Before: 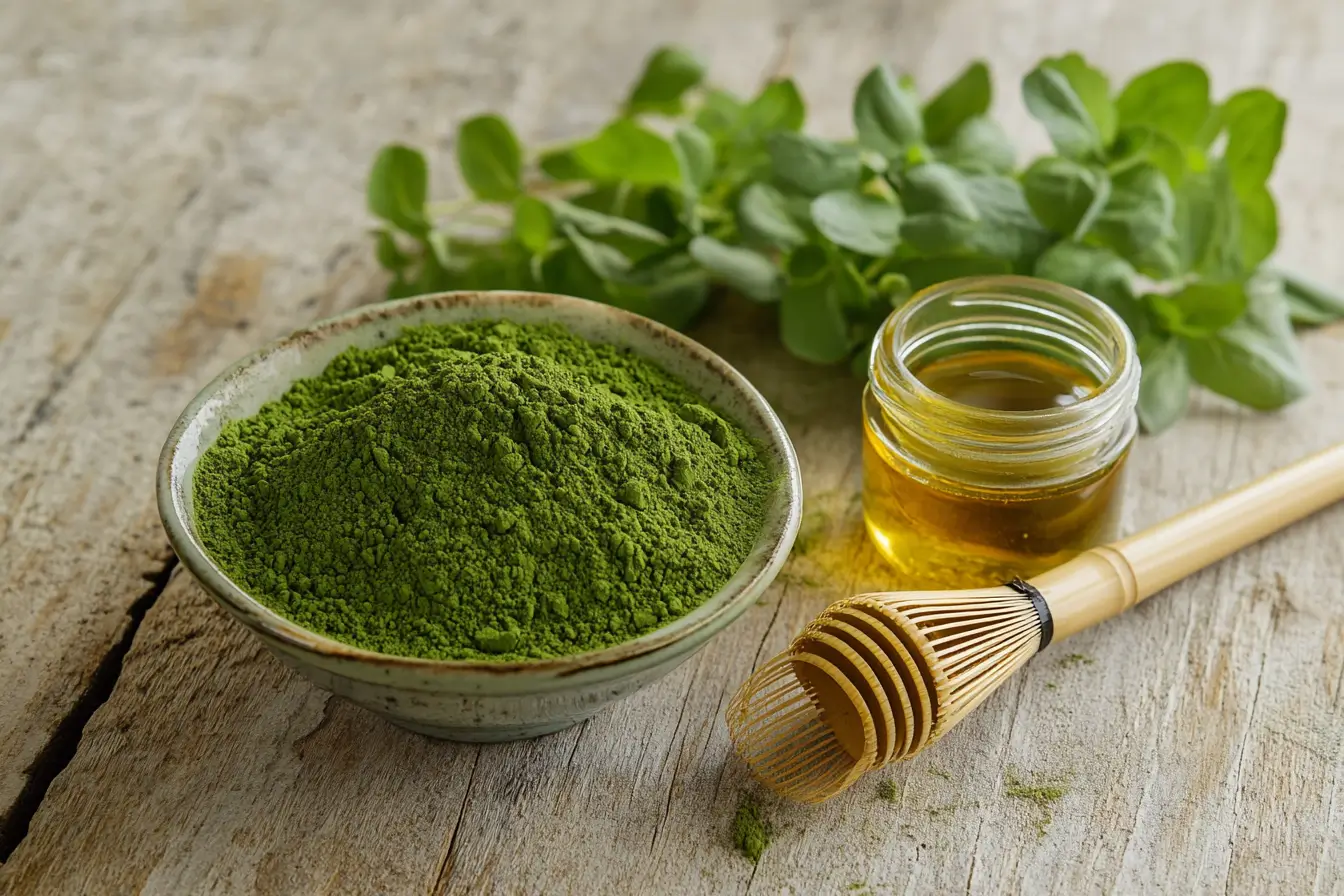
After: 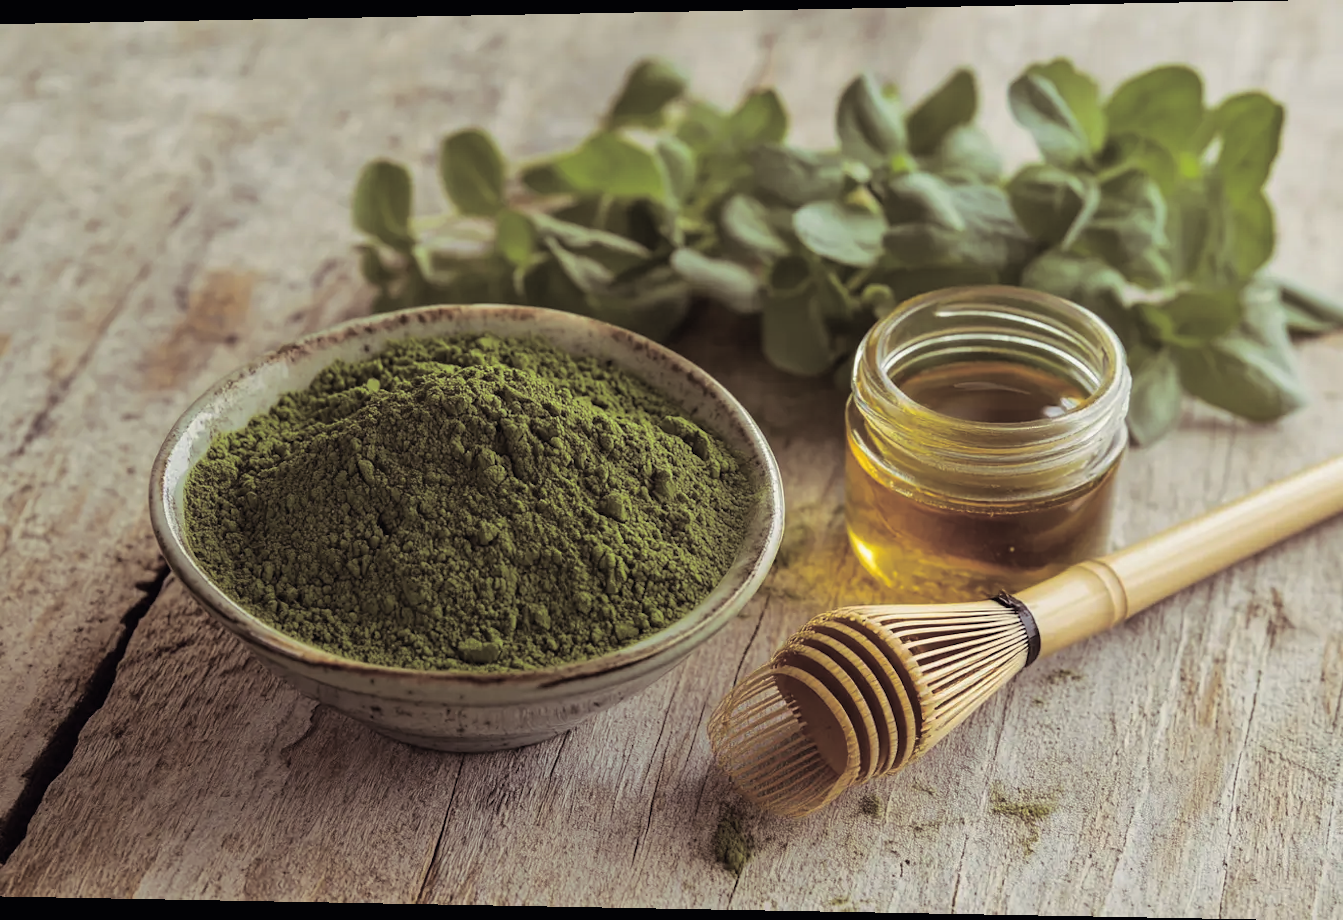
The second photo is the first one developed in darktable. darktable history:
split-toning: shadows › saturation 0.24, highlights › hue 54°, highlights › saturation 0.24
color correction: highlights a* 0.207, highlights b* 2.7, shadows a* -0.874, shadows b* -4.78
rotate and perspective: lens shift (horizontal) -0.055, automatic cropping off
shadows and highlights: shadows 32, highlights -32, soften with gaussian
contrast brightness saturation: saturation -0.05
